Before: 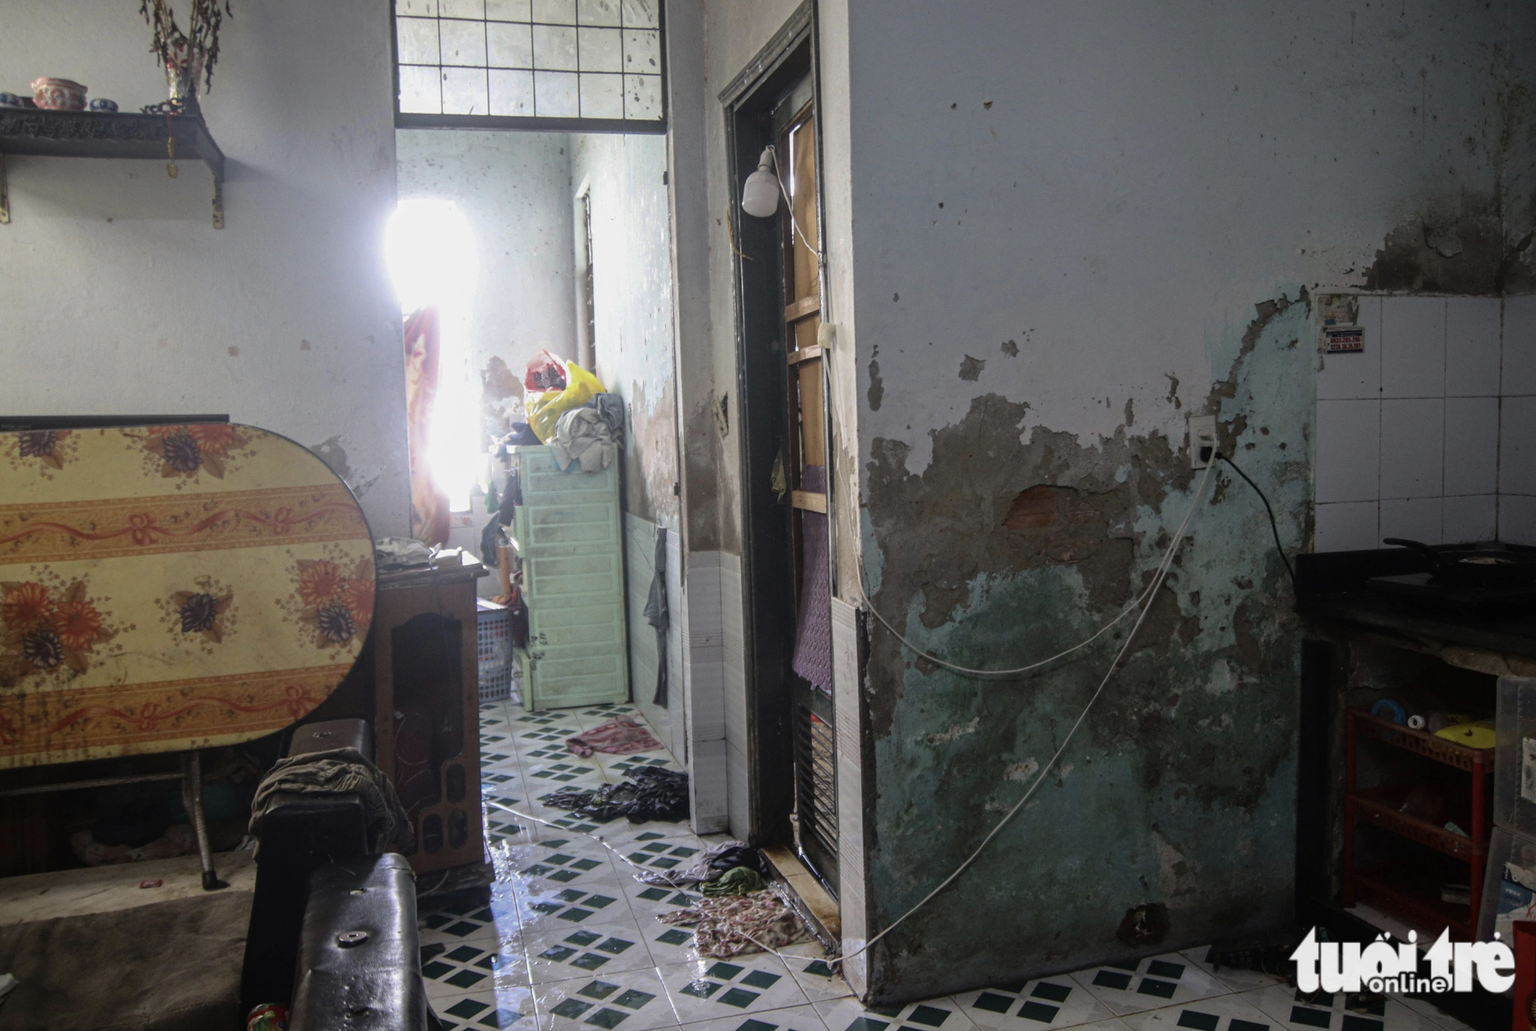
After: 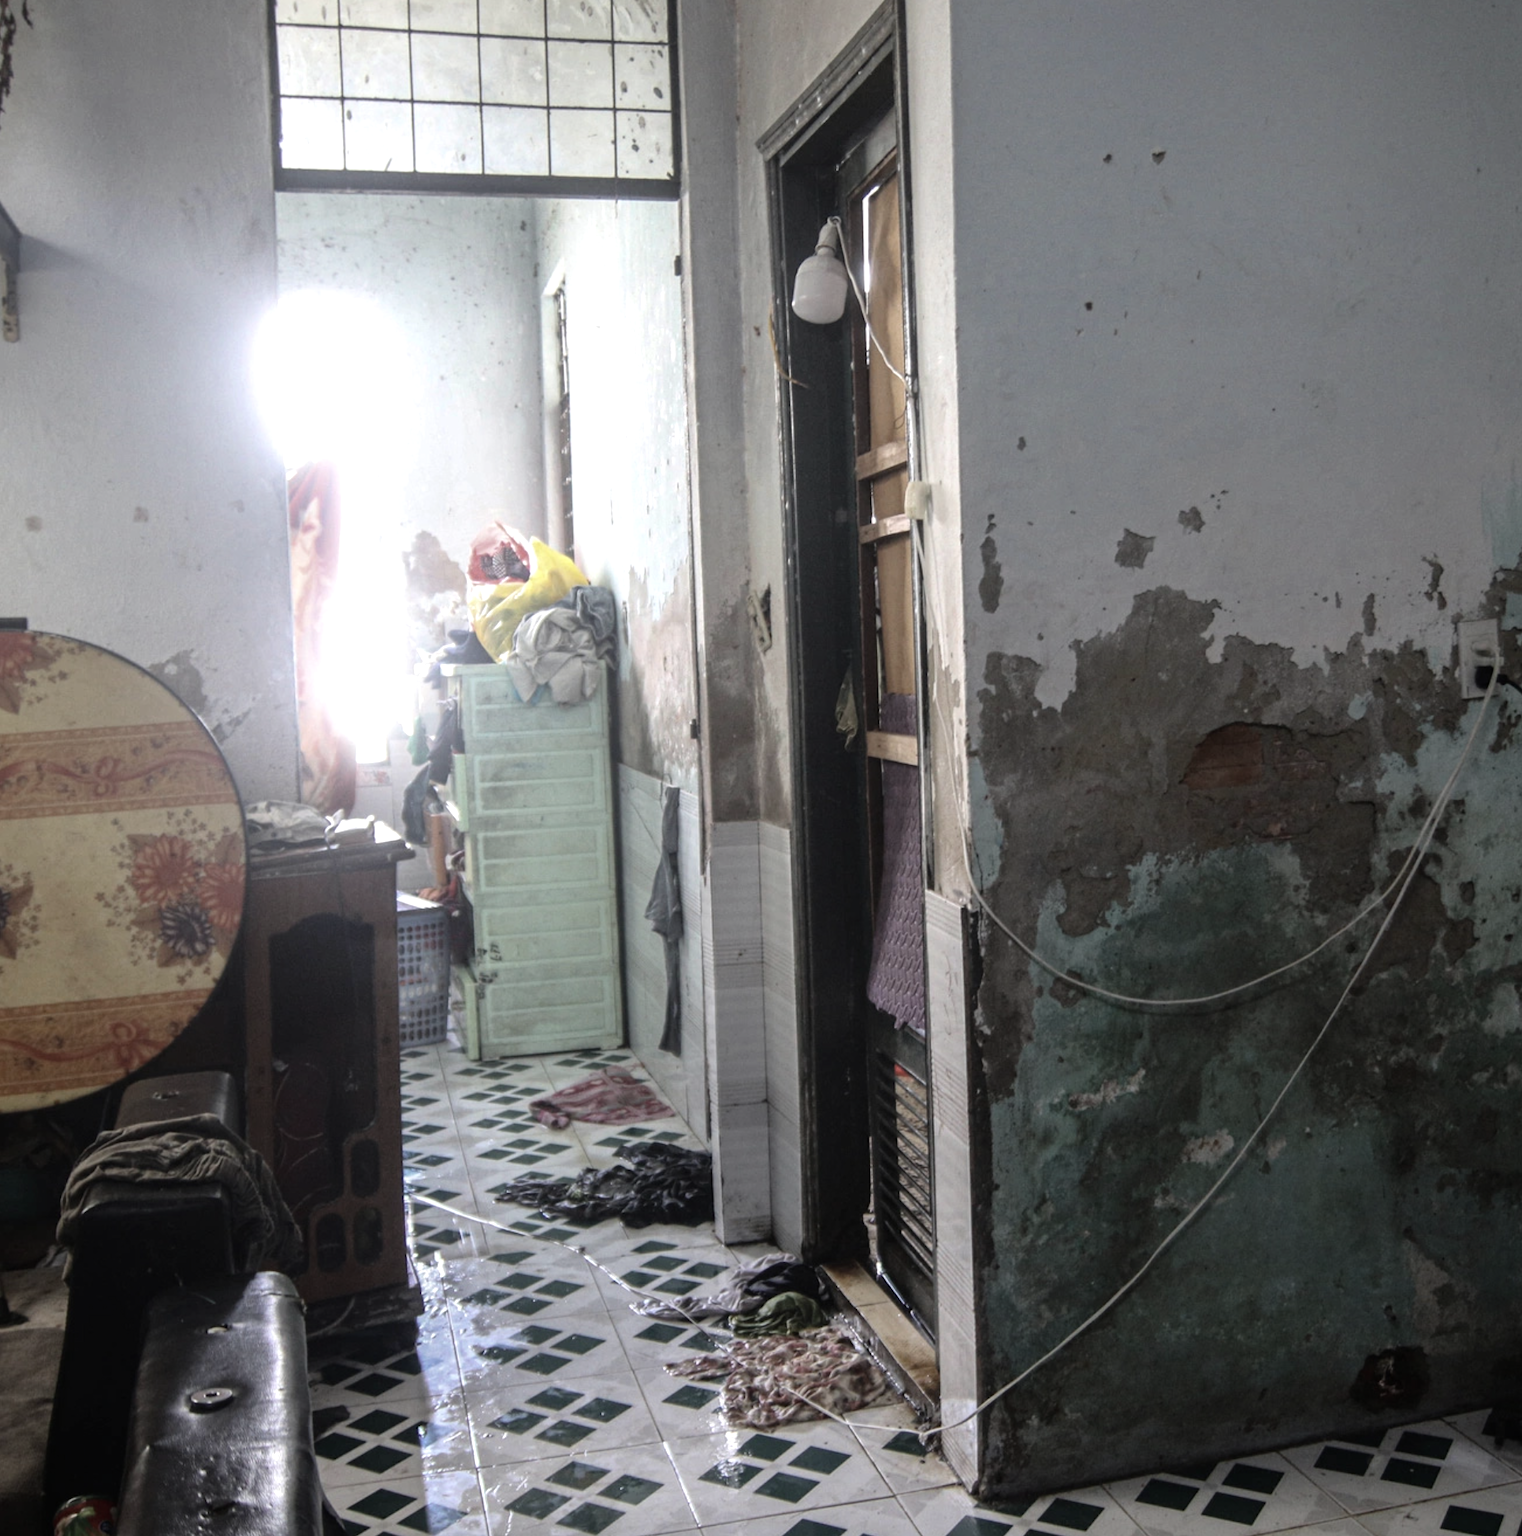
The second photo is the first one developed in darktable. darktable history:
contrast brightness saturation: contrast 0.099, saturation -0.375
crop and rotate: left 13.754%, right 19.734%
tone equalizer: -8 EV -0.409 EV, -7 EV -0.42 EV, -6 EV -0.316 EV, -5 EV -0.243 EV, -3 EV 0.217 EV, -2 EV 0.305 EV, -1 EV 0.399 EV, +0 EV 0.426 EV
